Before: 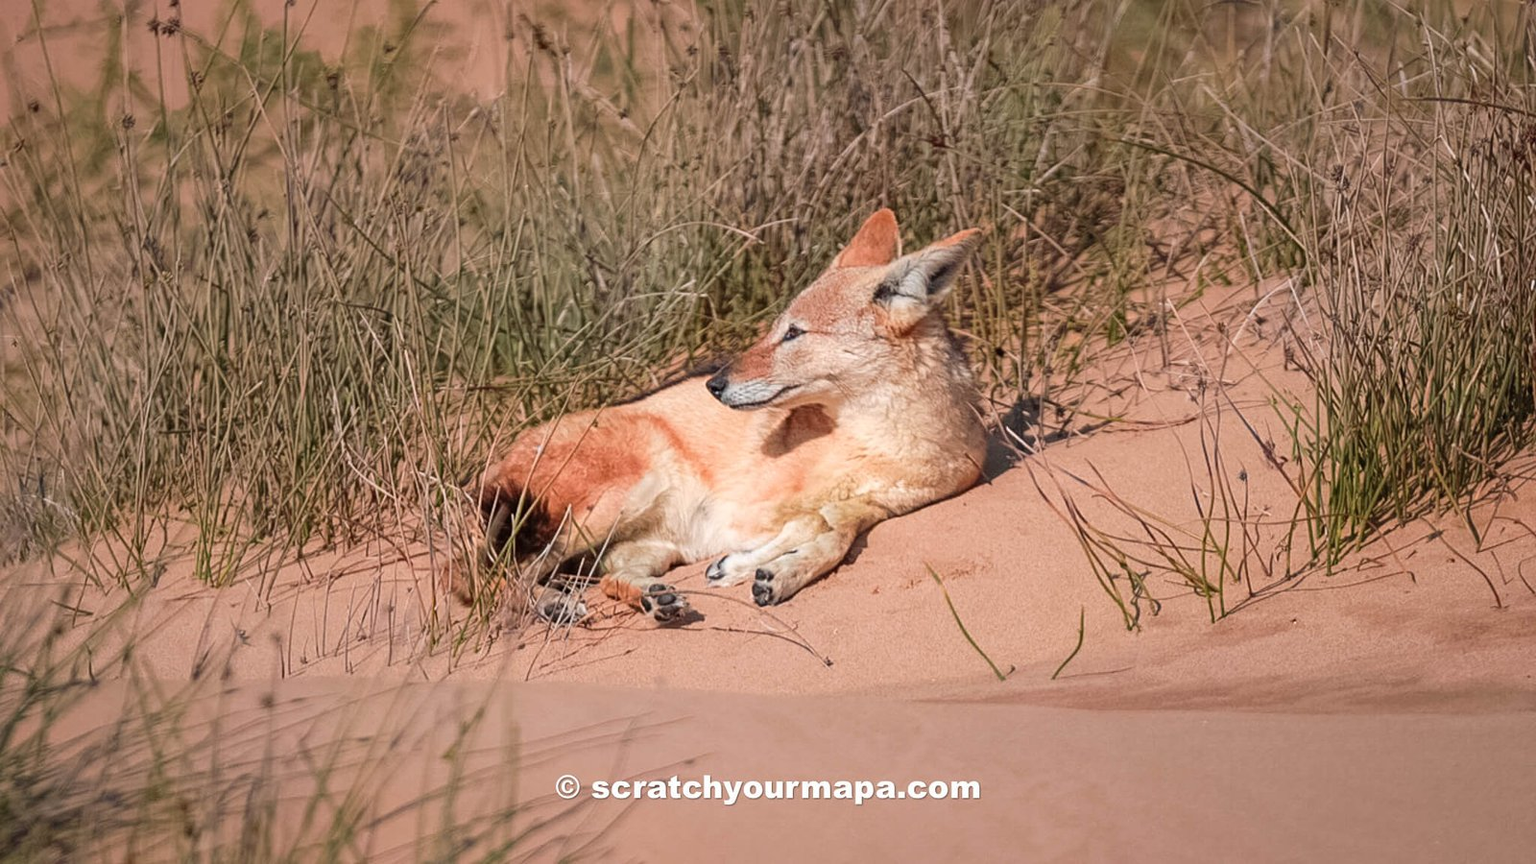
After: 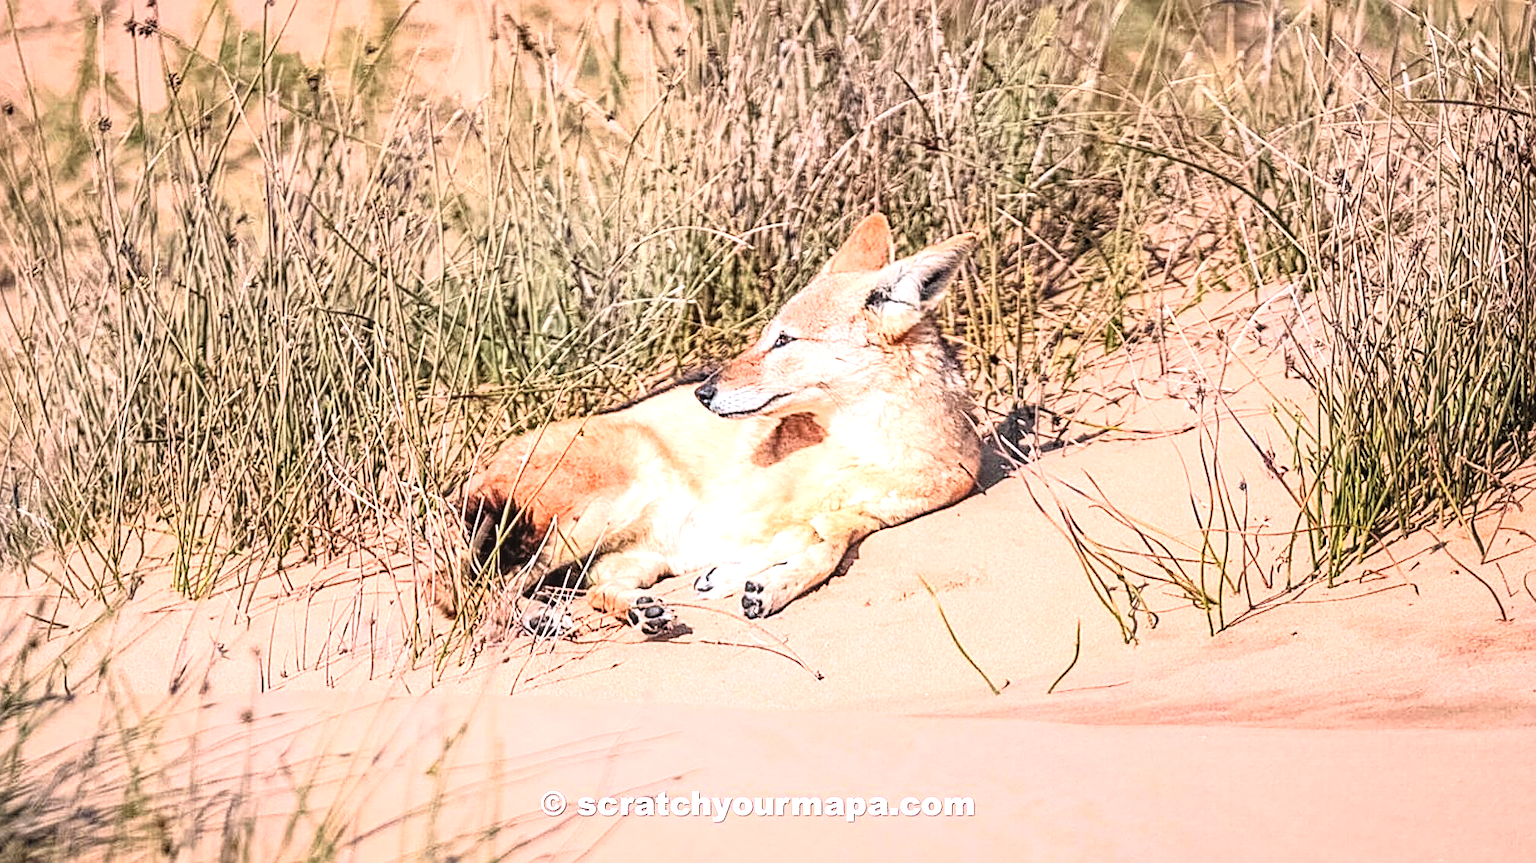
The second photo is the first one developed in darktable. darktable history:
crop: left 1.743%, right 0.268%, bottom 2.011%
white balance: red 0.984, blue 1.059
local contrast: on, module defaults
sharpen: on, module defaults
tone curve: curves: ch0 [(0.016, 0.011) (0.084, 0.026) (0.469, 0.508) (0.721, 0.862) (1, 1)], color space Lab, linked channels, preserve colors none
exposure: exposure 1 EV, compensate highlight preservation false
